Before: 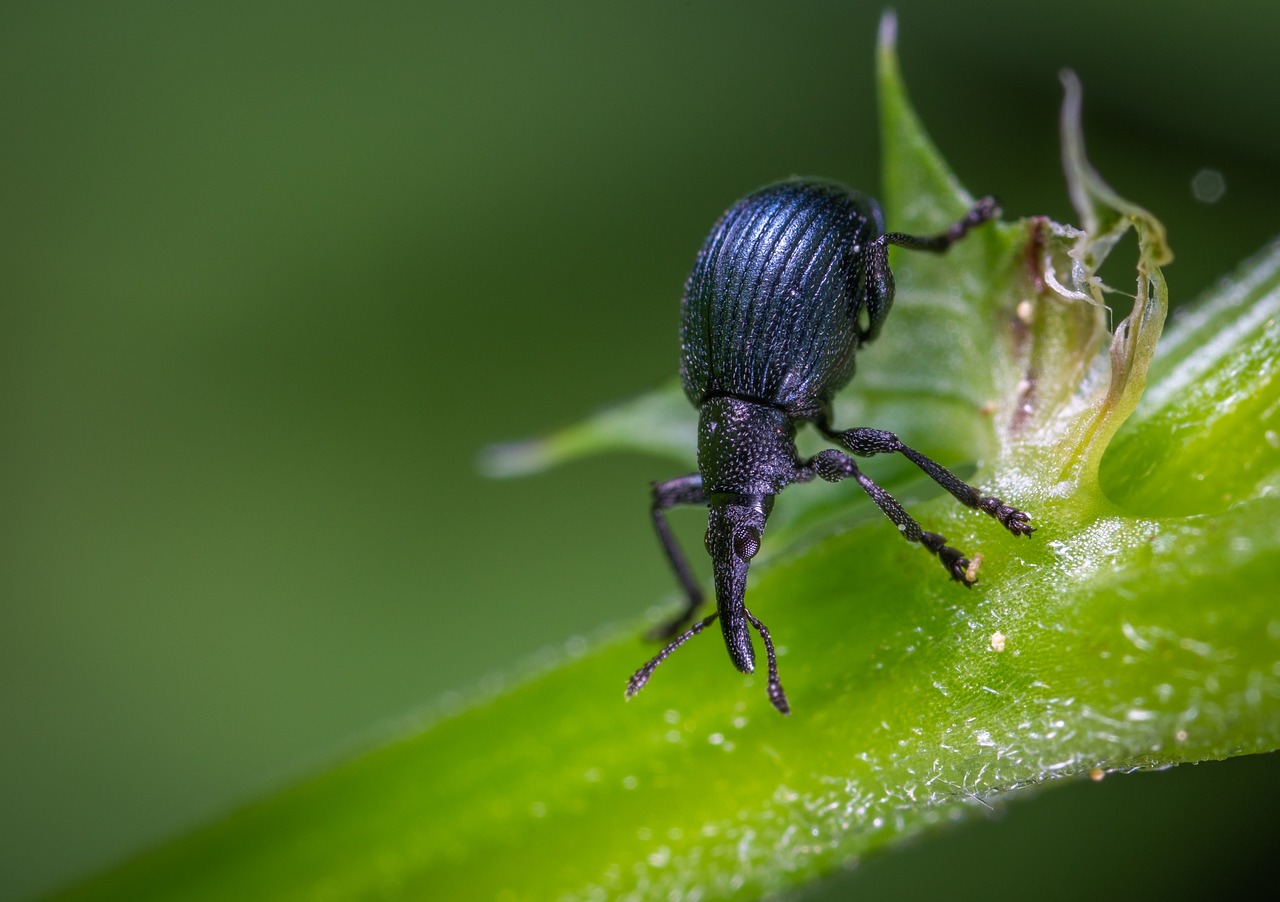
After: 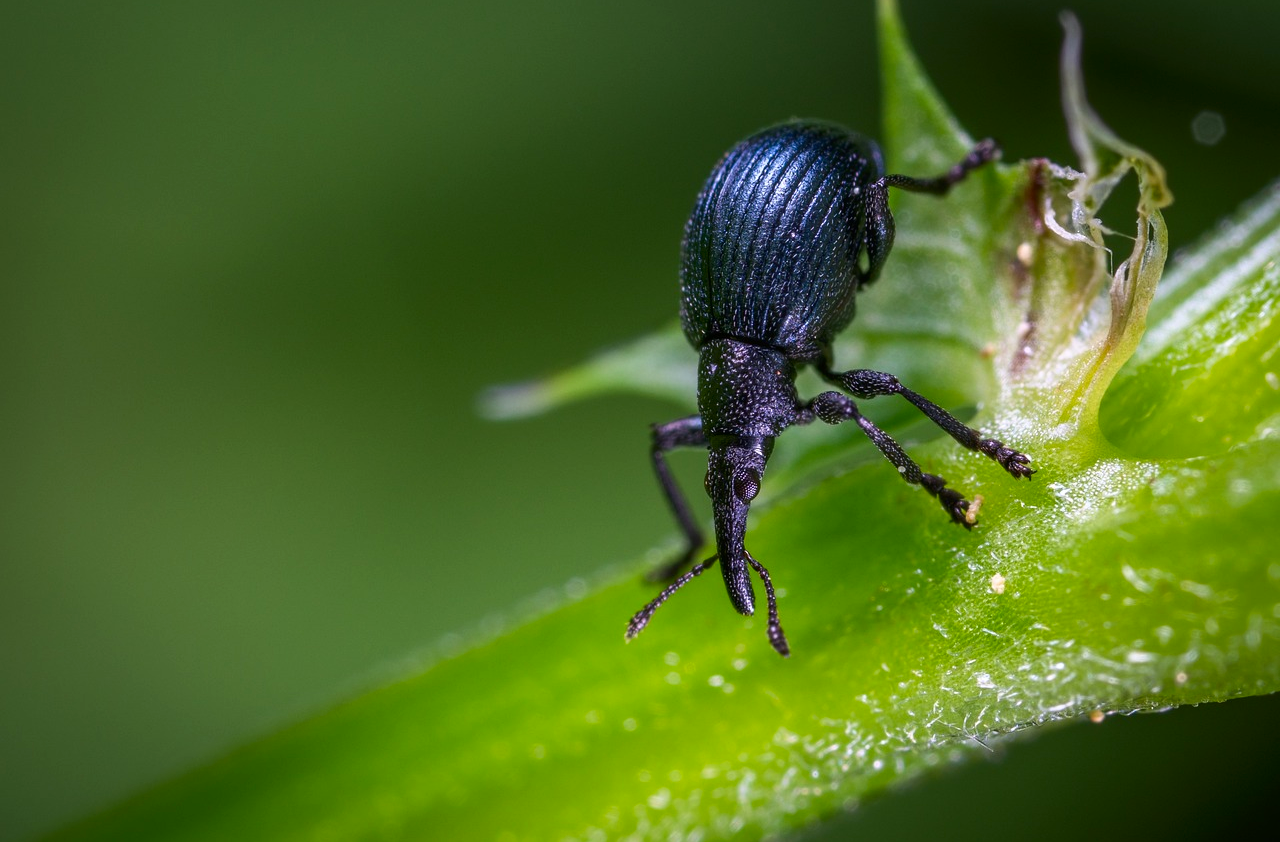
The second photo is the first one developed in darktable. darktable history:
crop and rotate: top 6.553%
contrast brightness saturation: contrast 0.145, brightness -0.008, saturation 0.097
